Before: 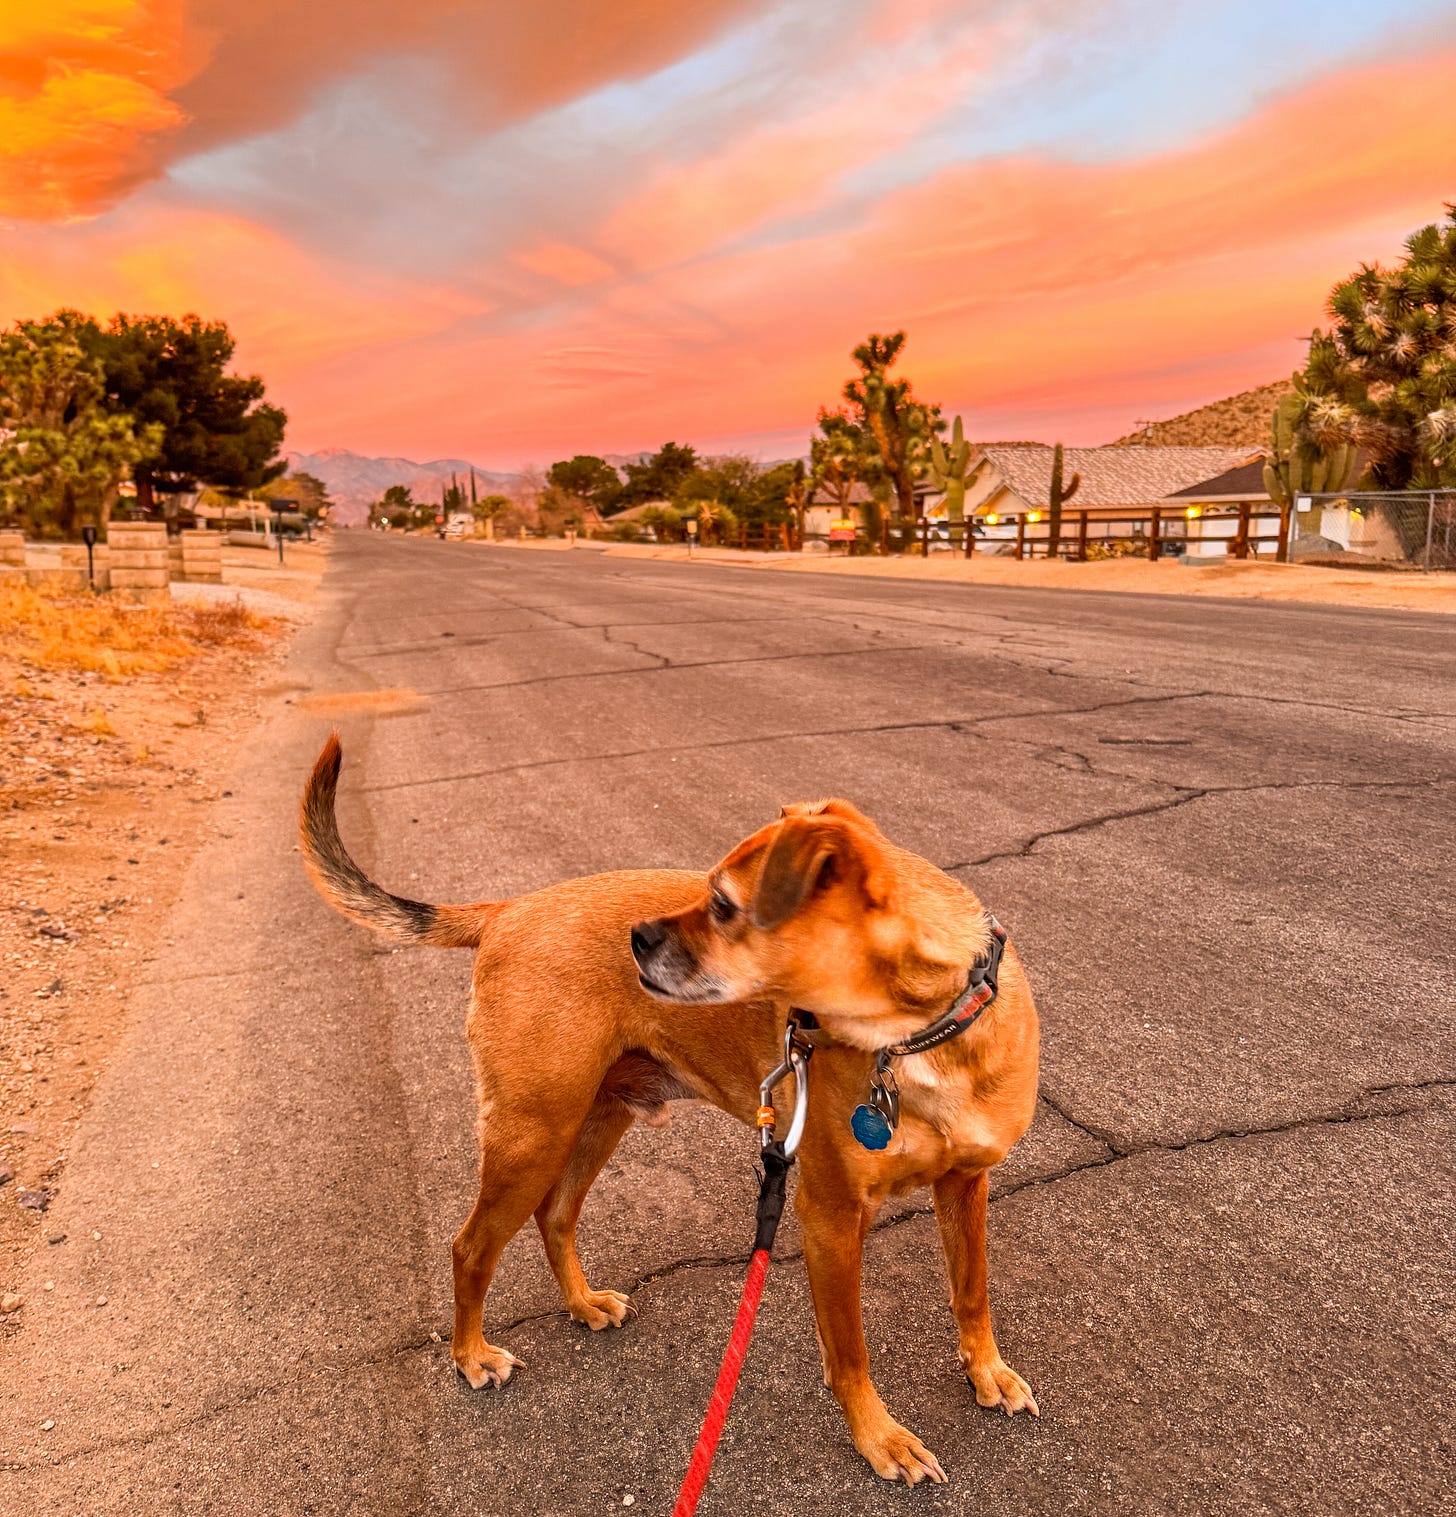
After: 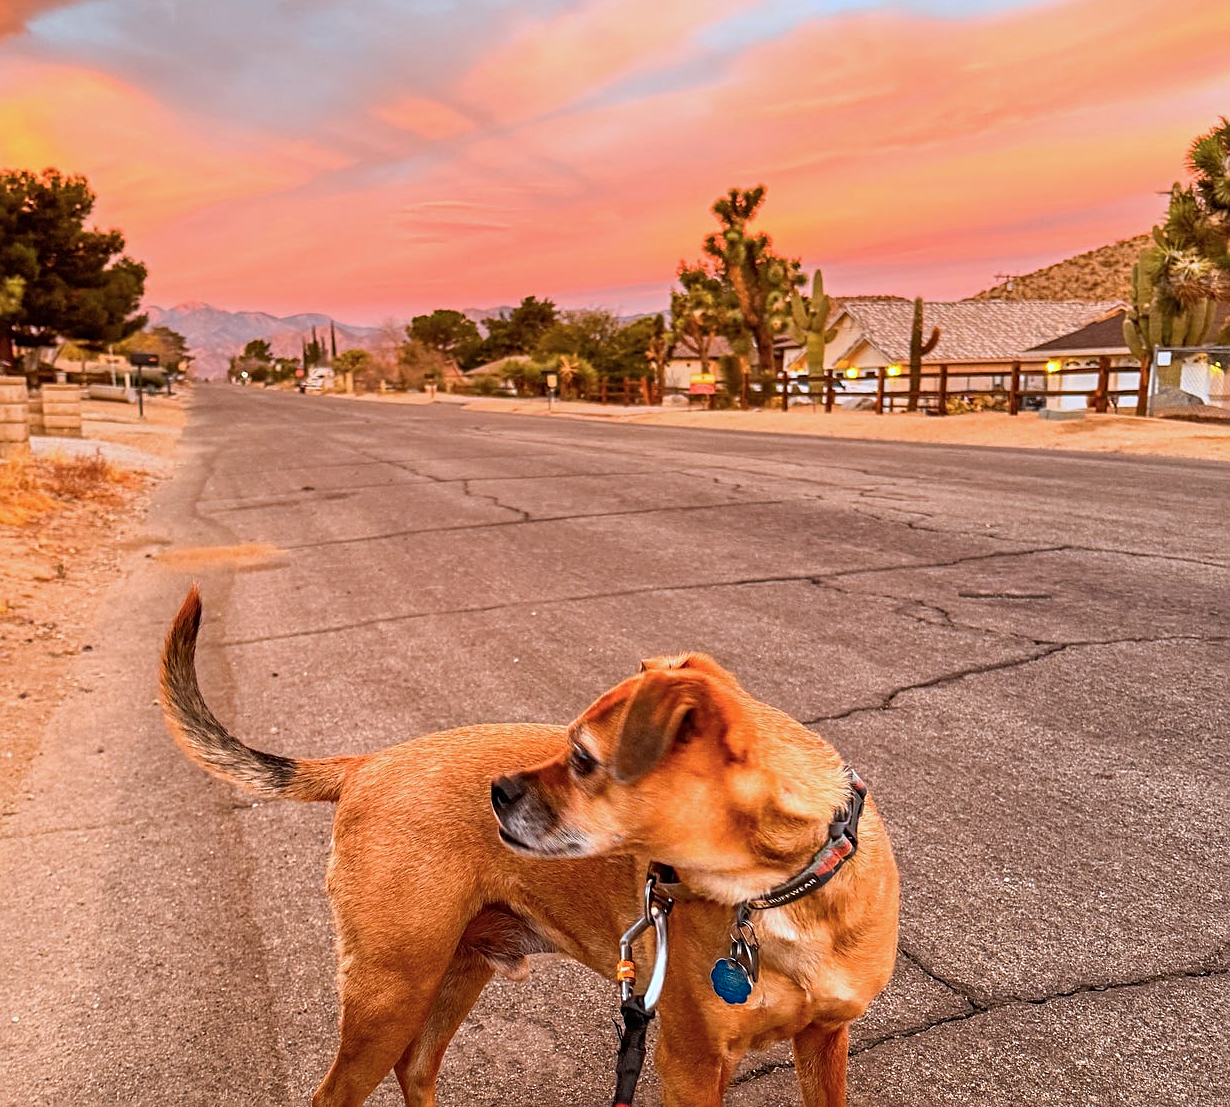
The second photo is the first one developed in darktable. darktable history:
sharpen: radius 2.492, amount 0.321
color calibration: output R [1.003, 0.027, -0.041, 0], output G [-0.018, 1.043, -0.038, 0], output B [0.071, -0.086, 1.017, 0], illuminant F (fluorescent), F source F9 (Cool White Deluxe 4150 K) – high CRI, x 0.375, y 0.373, temperature 4151.15 K
crop and rotate: left 9.627%, top 9.709%, right 5.867%, bottom 17.298%
